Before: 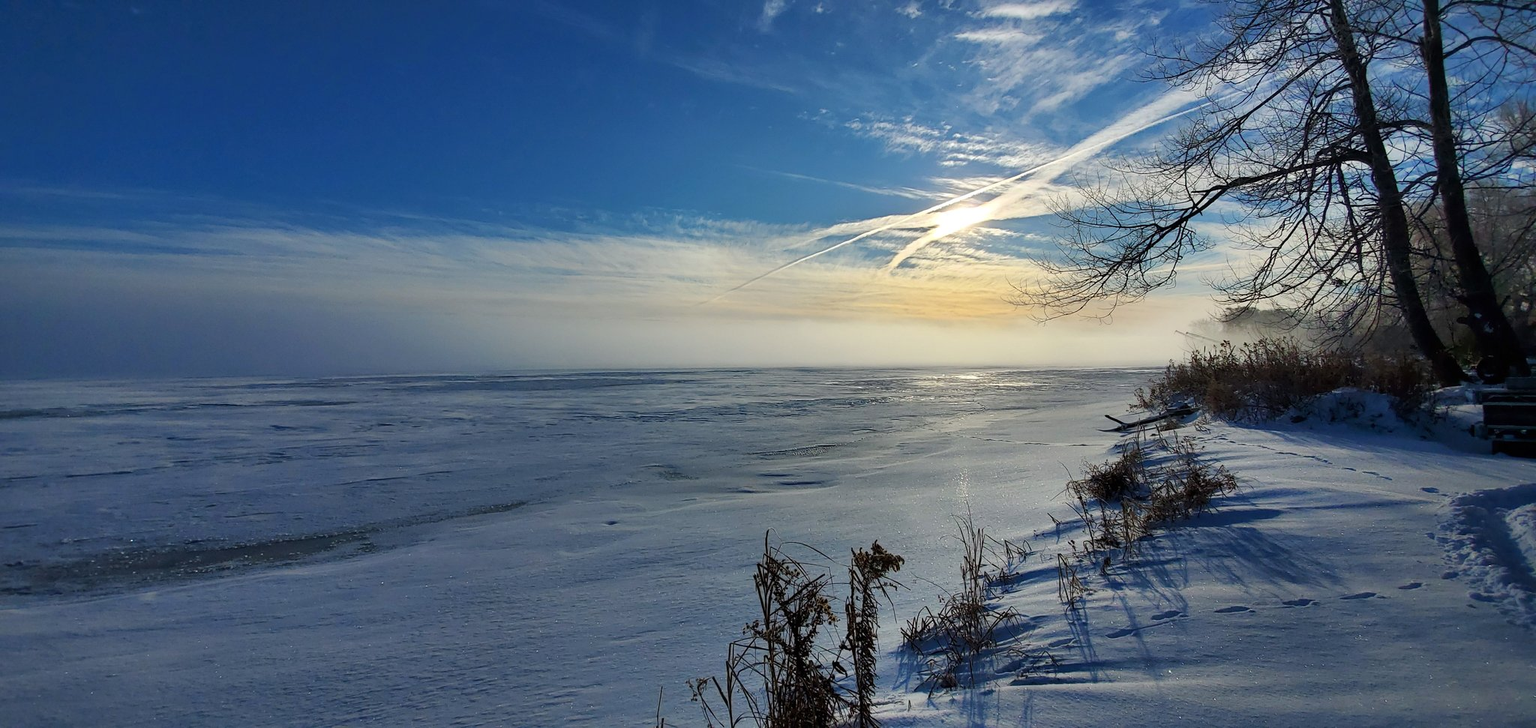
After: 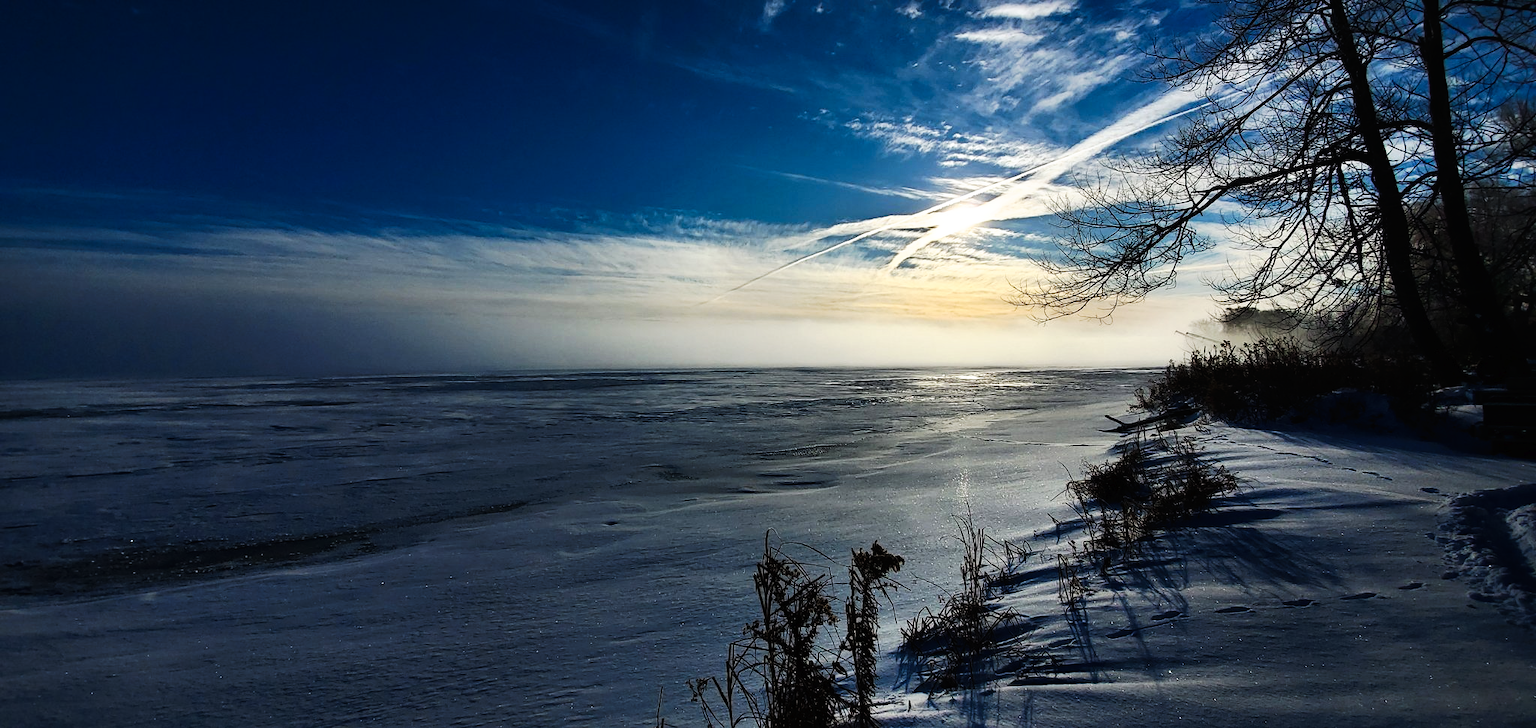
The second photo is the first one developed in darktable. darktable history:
tone curve: curves: ch0 [(0, 0) (0.003, 0.007) (0.011, 0.009) (0.025, 0.01) (0.044, 0.012) (0.069, 0.013) (0.1, 0.014) (0.136, 0.021) (0.177, 0.038) (0.224, 0.06) (0.277, 0.099) (0.335, 0.16) (0.399, 0.227) (0.468, 0.329) (0.543, 0.45) (0.623, 0.594) (0.709, 0.756) (0.801, 0.868) (0.898, 0.971) (1, 1)], preserve colors none
contrast brightness saturation: contrast 0.1, saturation -0.3
